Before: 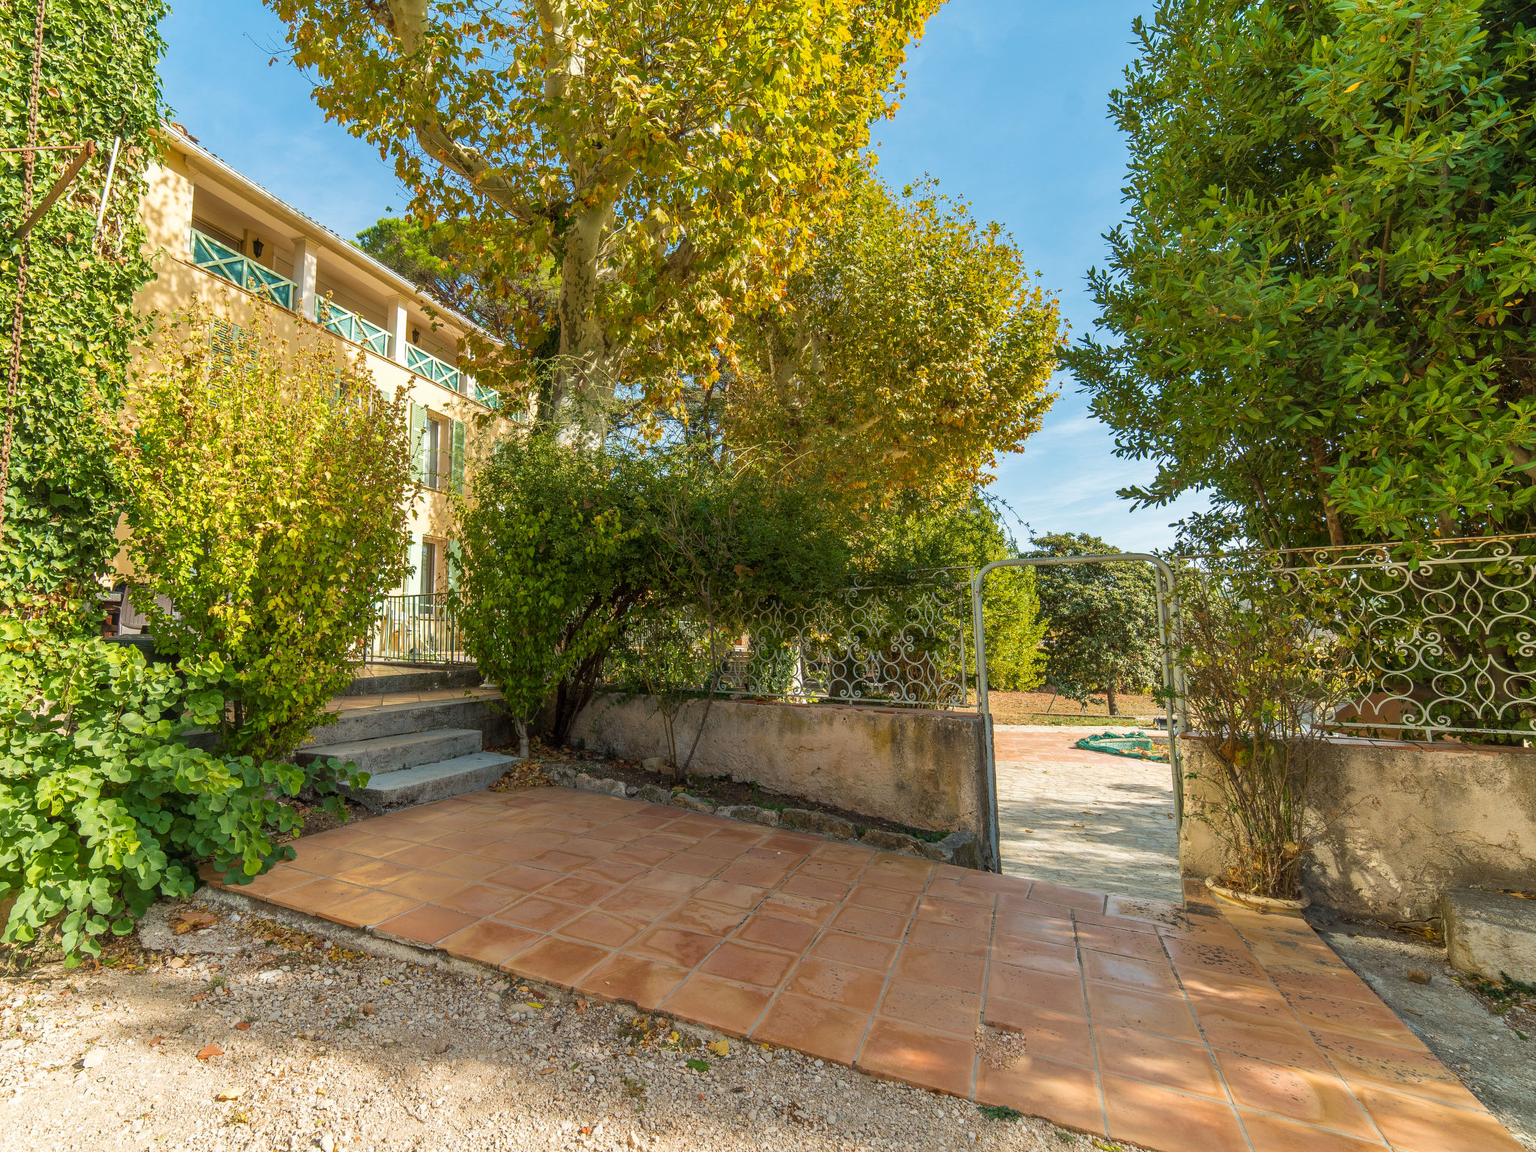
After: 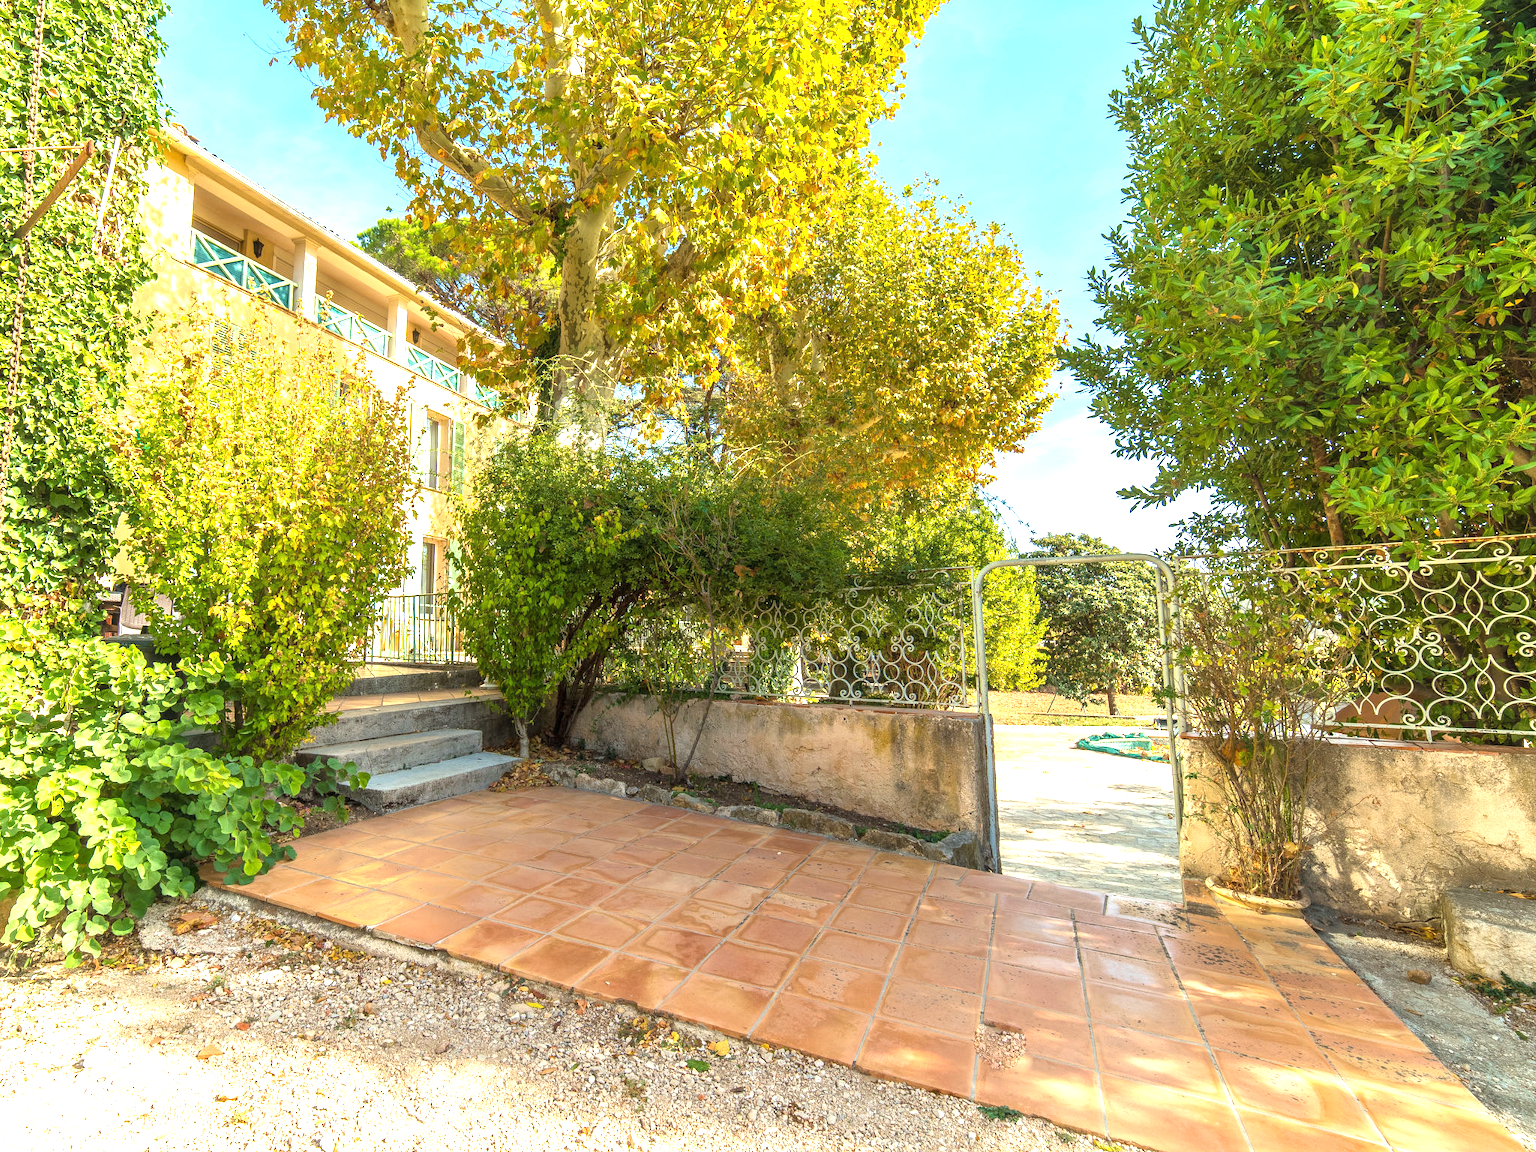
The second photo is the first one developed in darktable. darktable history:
exposure: black level correction 0, exposure 1.2 EV, compensate exposure bias true, compensate highlight preservation false
tone equalizer: mask exposure compensation -0.51 EV
